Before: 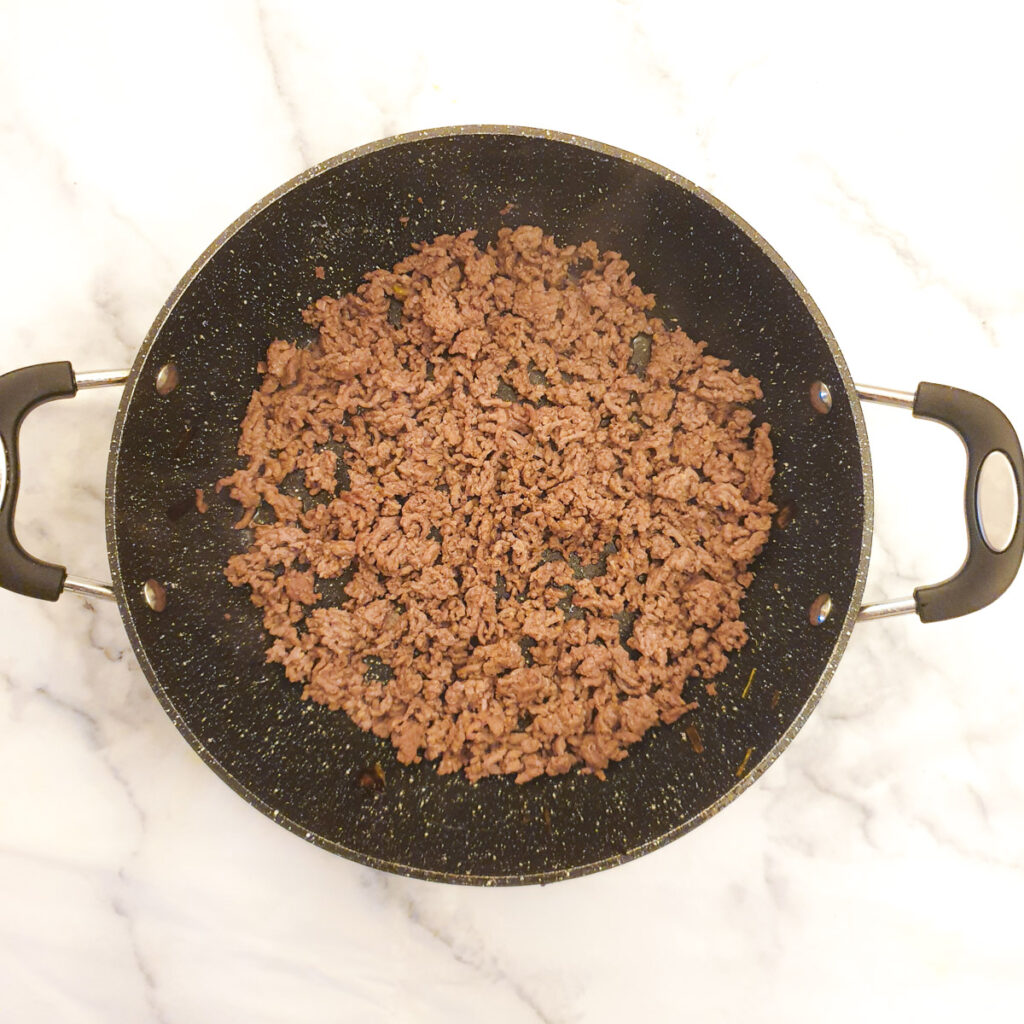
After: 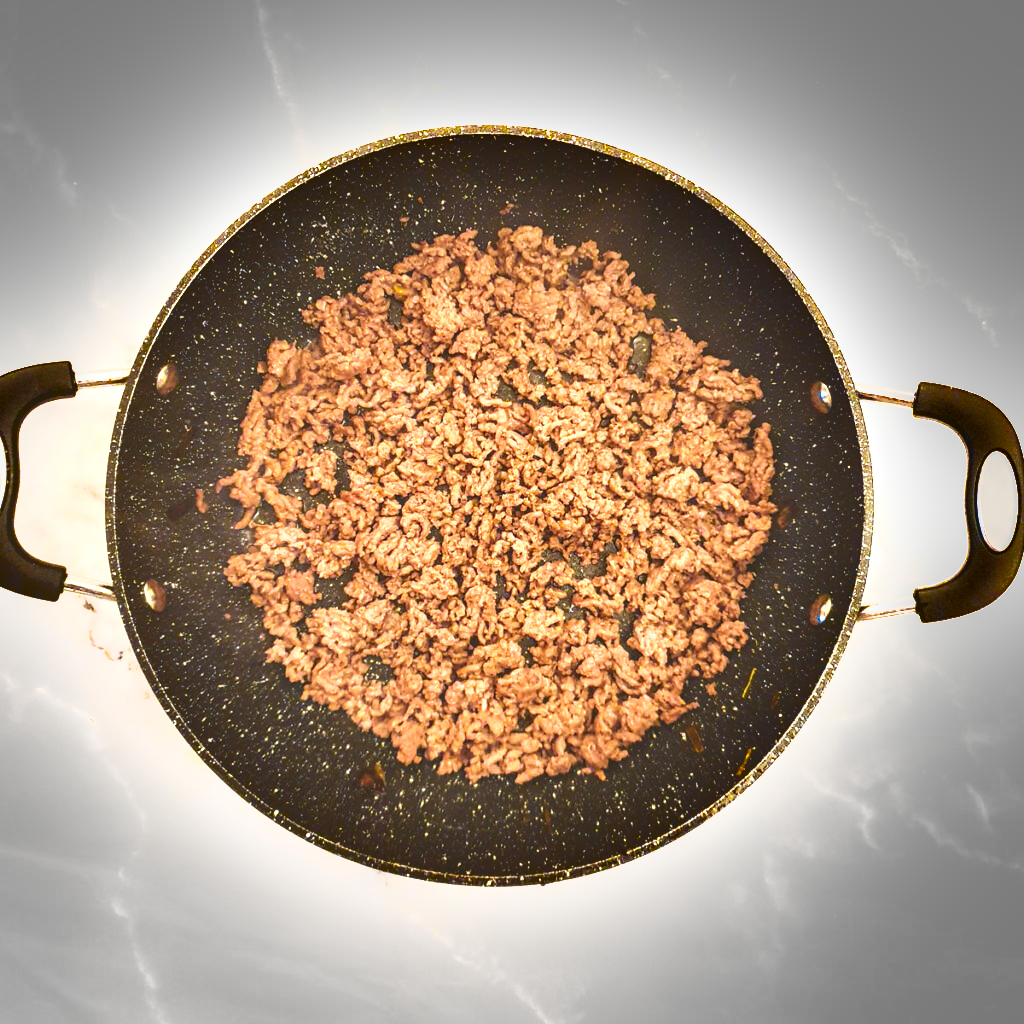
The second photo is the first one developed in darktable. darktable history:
shadows and highlights: shadows 74.65, highlights -60.68, soften with gaussian
local contrast: detail 110%
exposure: black level correction 0, exposure 1.2 EV, compensate highlight preservation false
